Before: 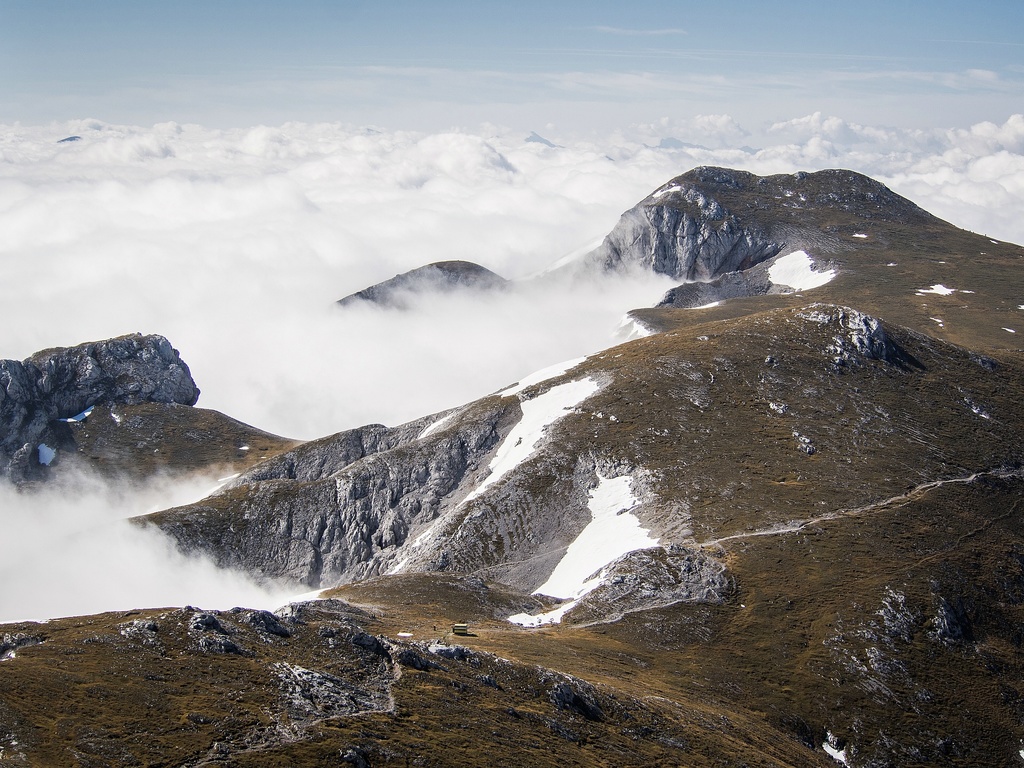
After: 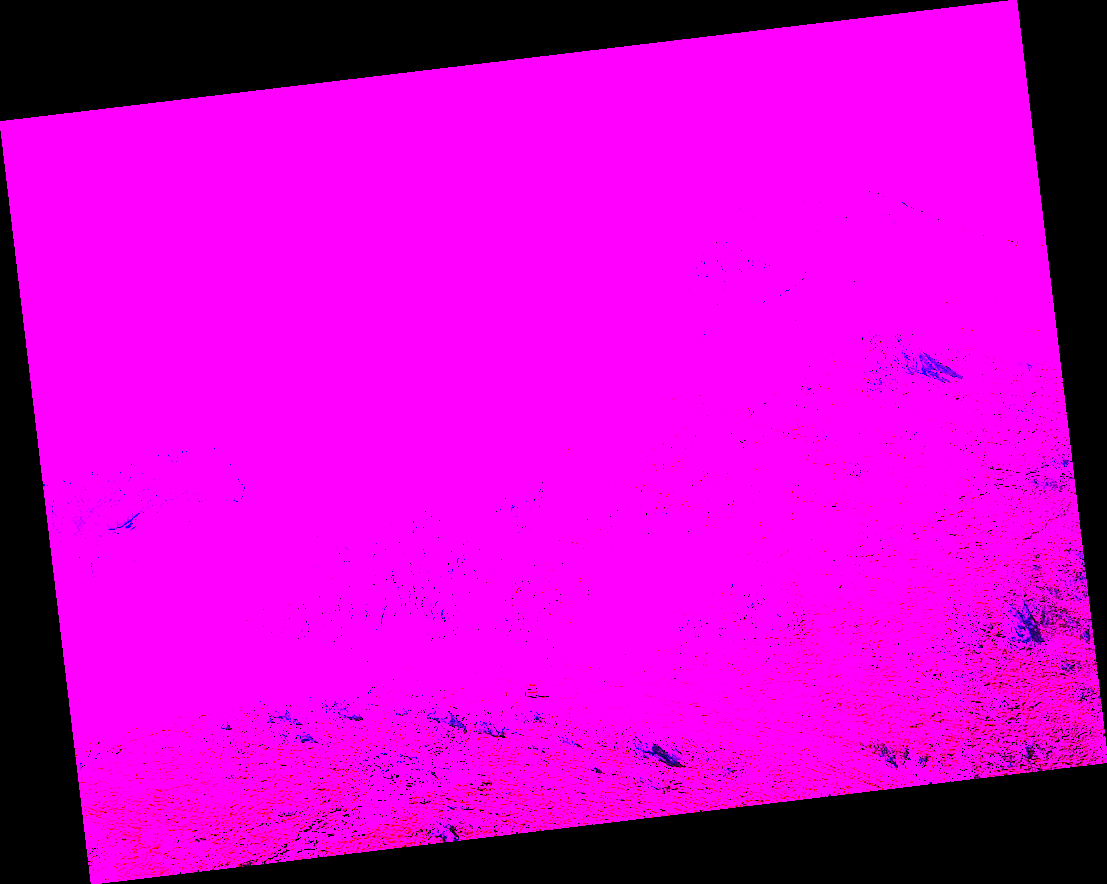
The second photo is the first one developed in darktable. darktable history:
rotate and perspective: rotation -6.83°, automatic cropping off
contrast brightness saturation: contrast 0.24, brightness 0.26, saturation 0.39
white balance: red 8, blue 8
